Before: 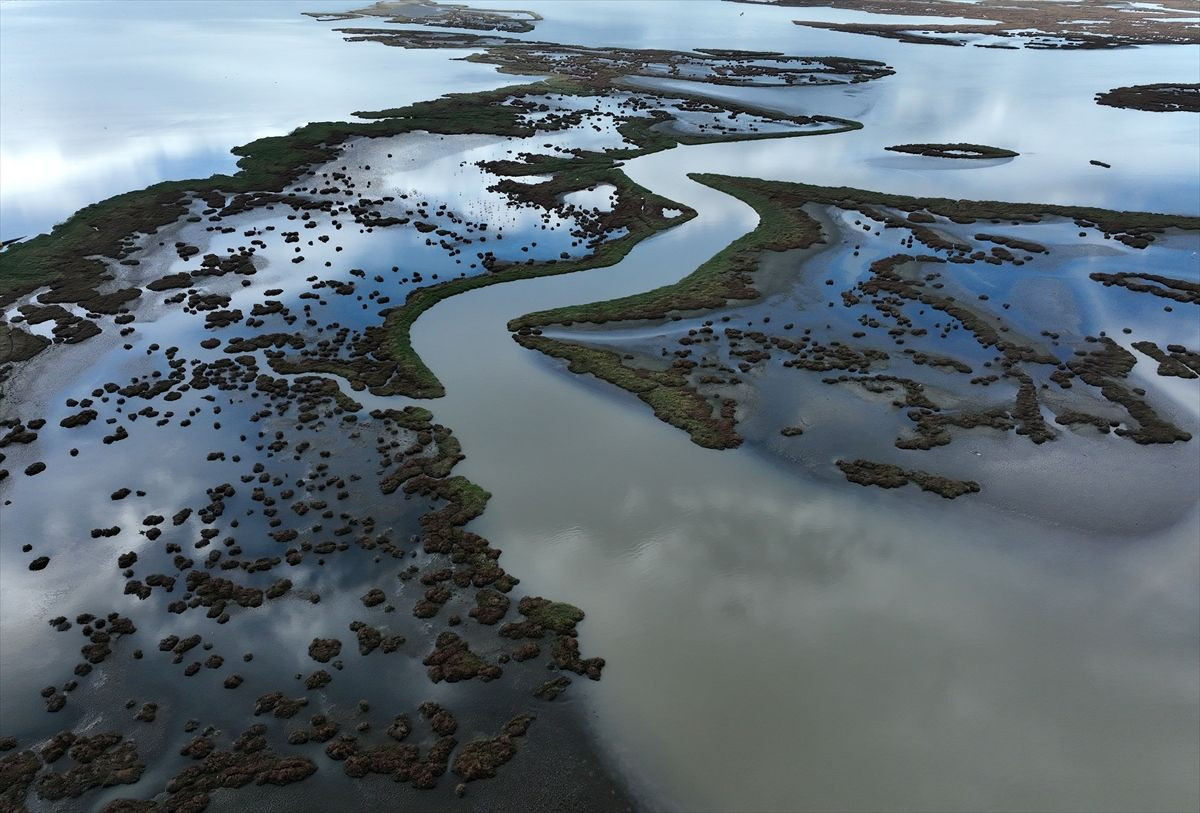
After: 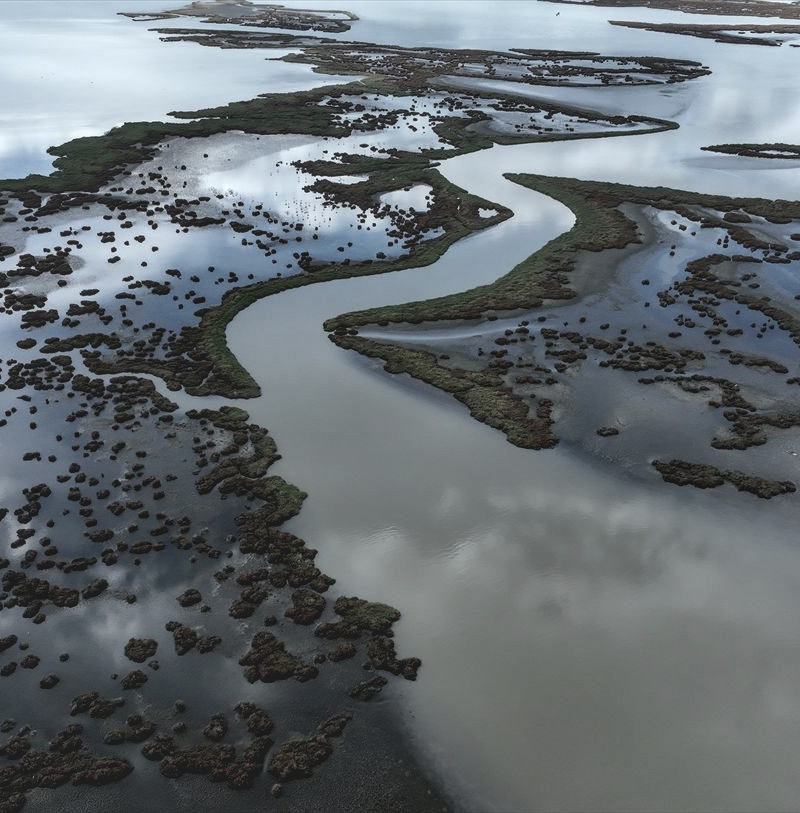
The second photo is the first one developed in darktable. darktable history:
crop: left 15.375%, right 17.909%
contrast brightness saturation: contrast -0.259, saturation -0.45
color balance rgb: perceptual saturation grading › global saturation 0.312%, perceptual brilliance grading › highlights 13.892%, perceptual brilliance grading › shadows -18.77%
local contrast: highlights 23%, detail 130%
exposure: black level correction 0.007, exposure 0.157 EV, compensate highlight preservation false
